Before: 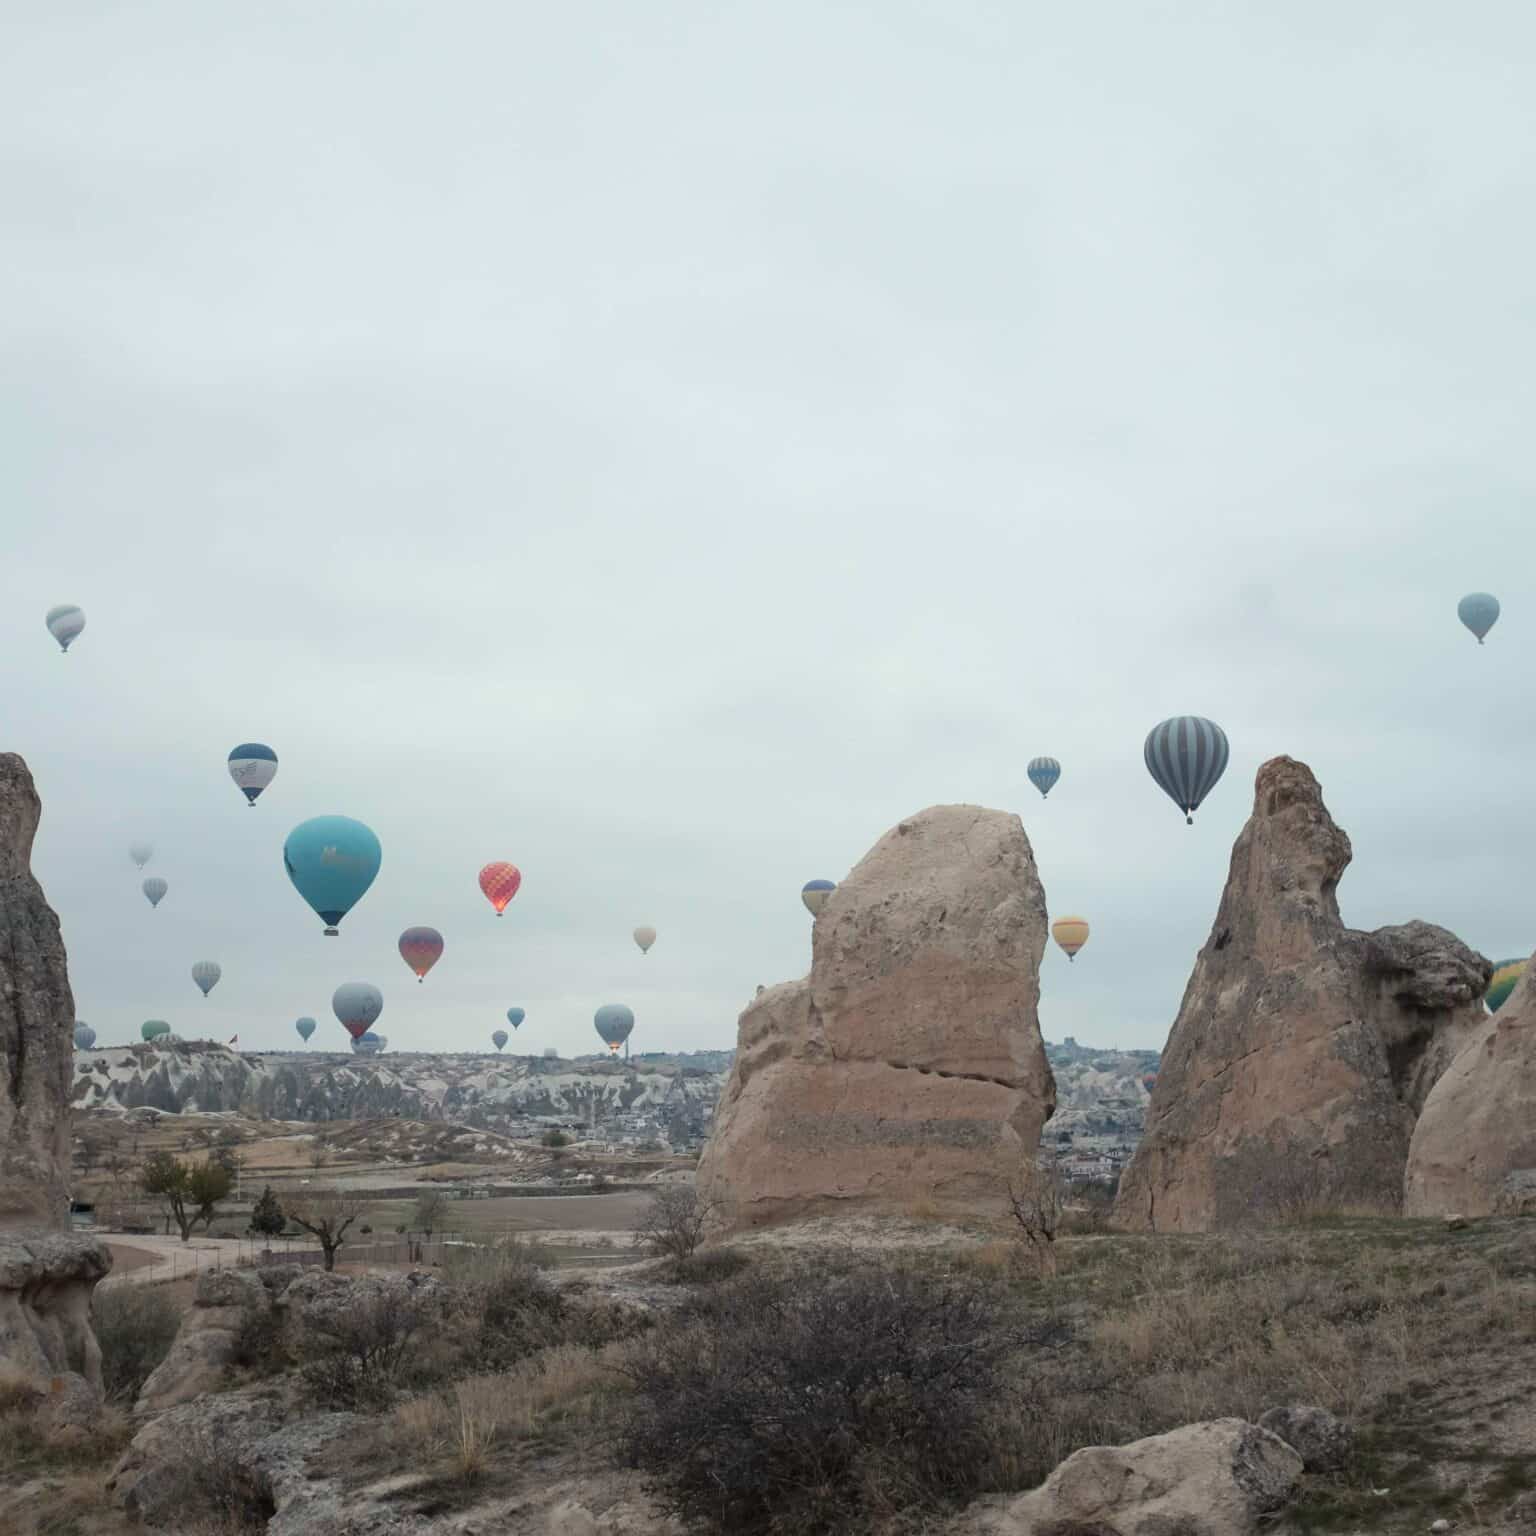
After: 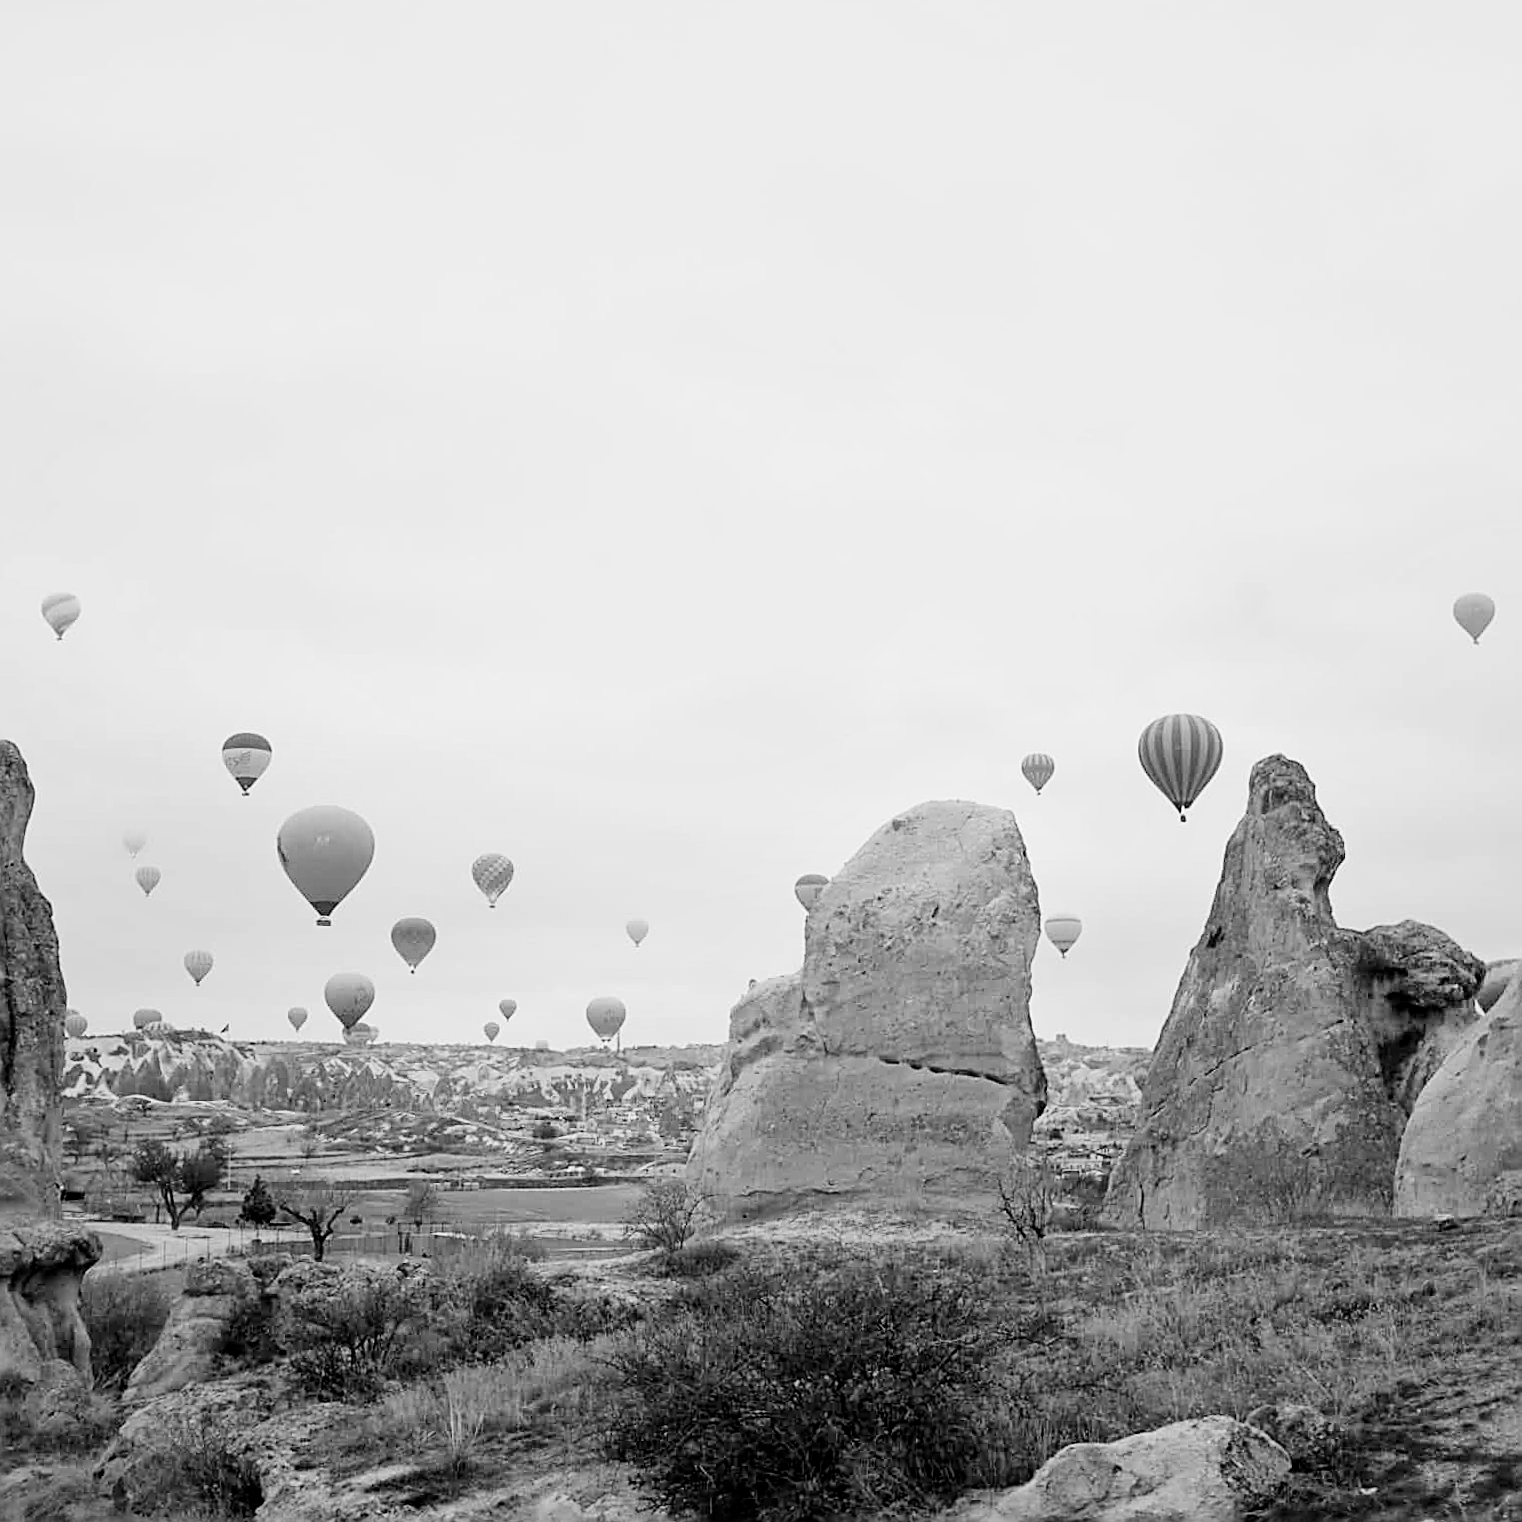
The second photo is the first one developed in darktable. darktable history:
filmic rgb: black relative exposure -5 EV, hardness 2.88, contrast 1.2, highlights saturation mix -30%
sharpen: amount 0.901
exposure: black level correction 0, exposure 1.45 EV, compensate exposure bias true, compensate highlight preservation false
tone equalizer: on, module defaults
white balance: red 1.009, blue 0.985
crop and rotate: angle -0.5°
local contrast: mode bilateral grid, contrast 20, coarseness 50, detail 120%, midtone range 0.2
monochrome: on, module defaults
